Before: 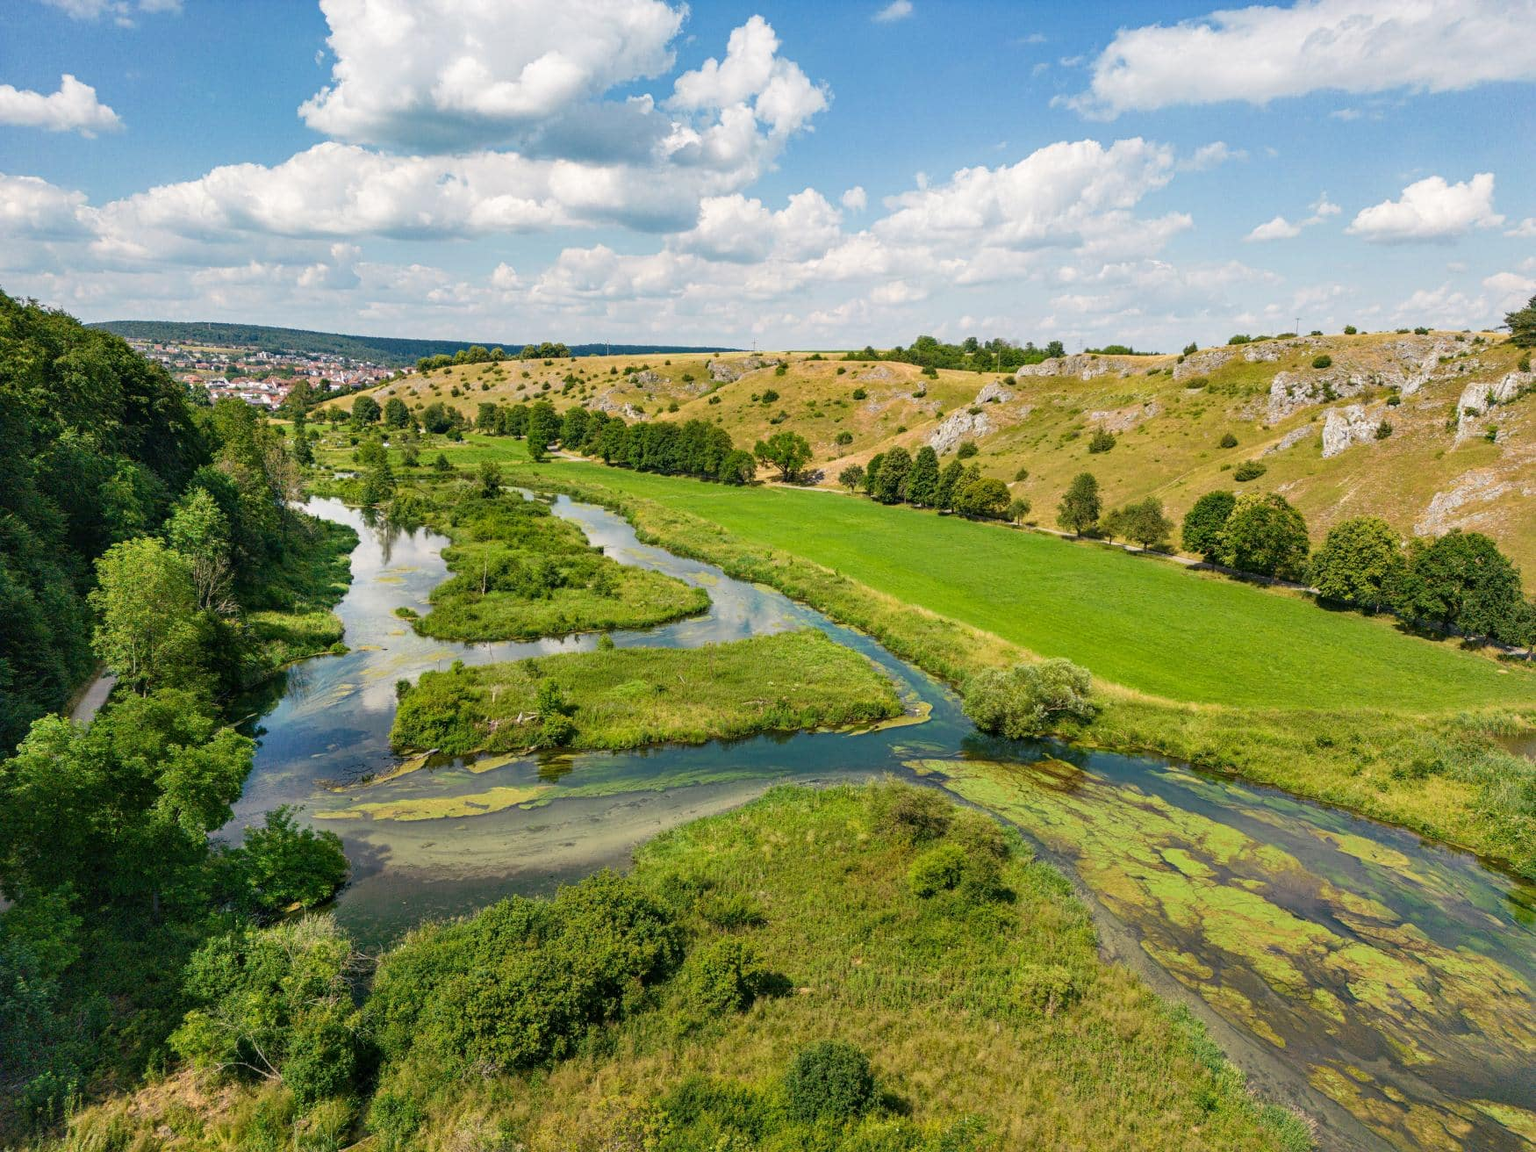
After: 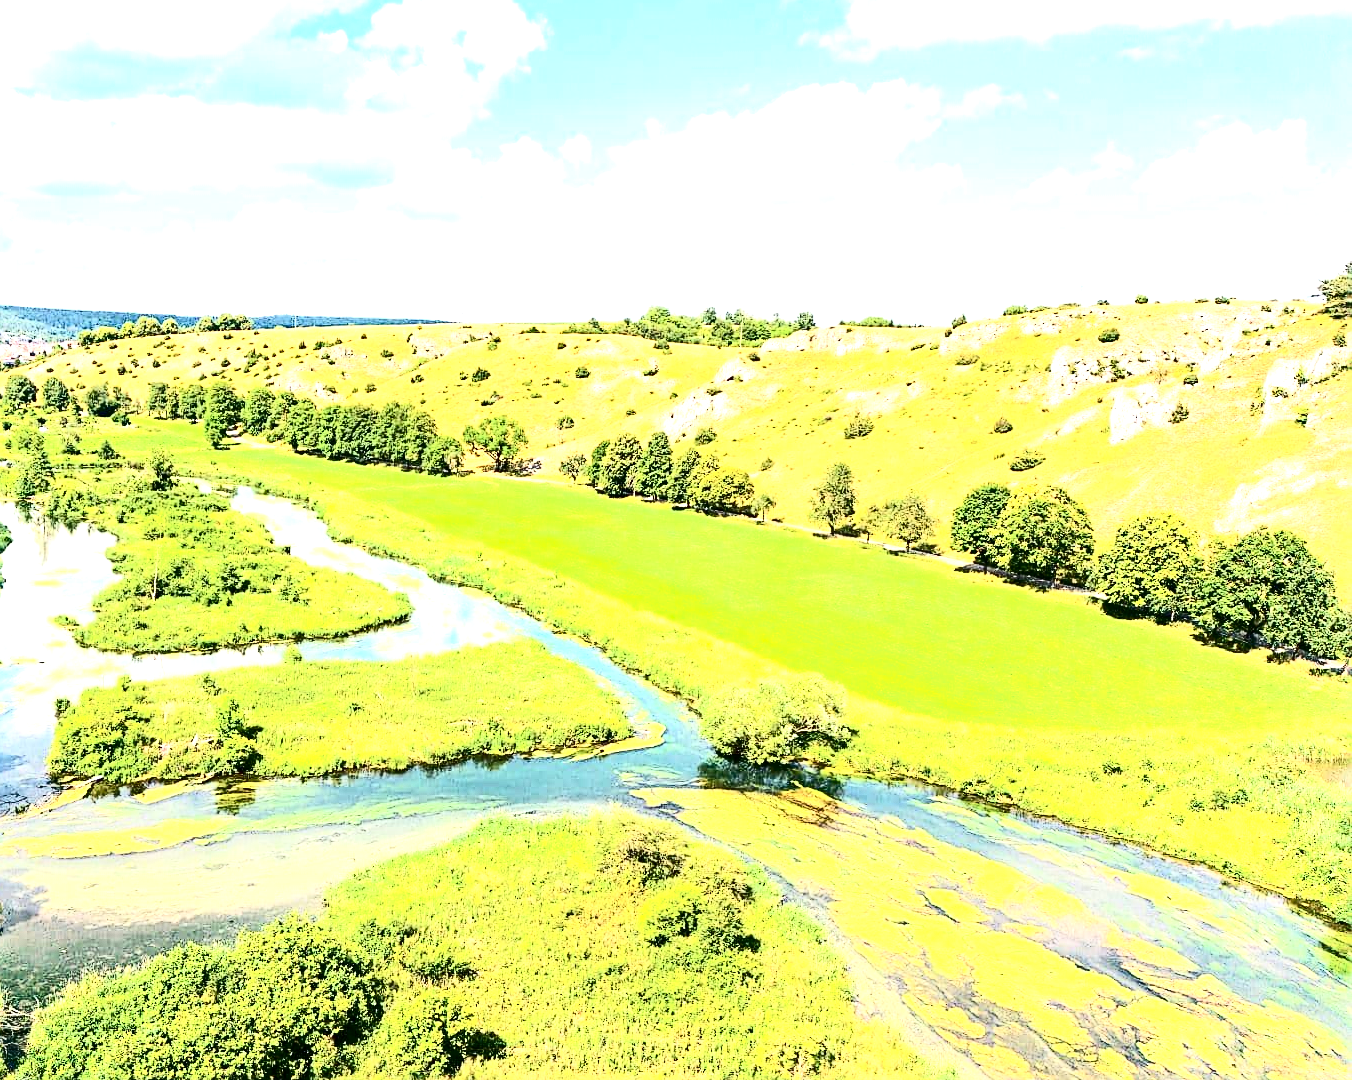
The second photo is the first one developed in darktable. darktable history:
sharpen: on, module defaults
crop: left 22.732%, top 5.89%, bottom 11.773%
contrast brightness saturation: contrast 0.482, saturation -0.087
exposure: black level correction 0.001, exposure 2.001 EV, compensate highlight preservation false
